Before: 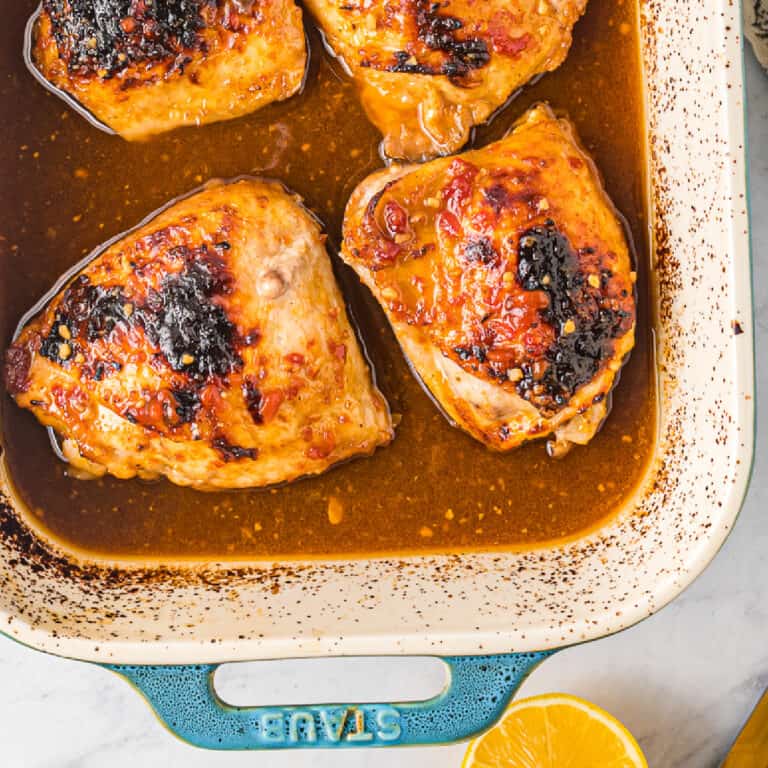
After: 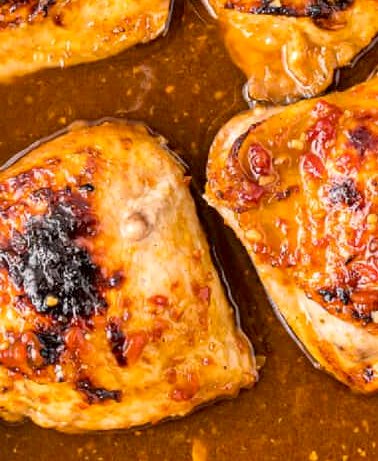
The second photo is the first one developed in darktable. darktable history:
crop: left 17.835%, top 7.675%, right 32.881%, bottom 32.213%
exposure: black level correction 0.007, exposure 0.093 EV, compensate highlight preservation false
